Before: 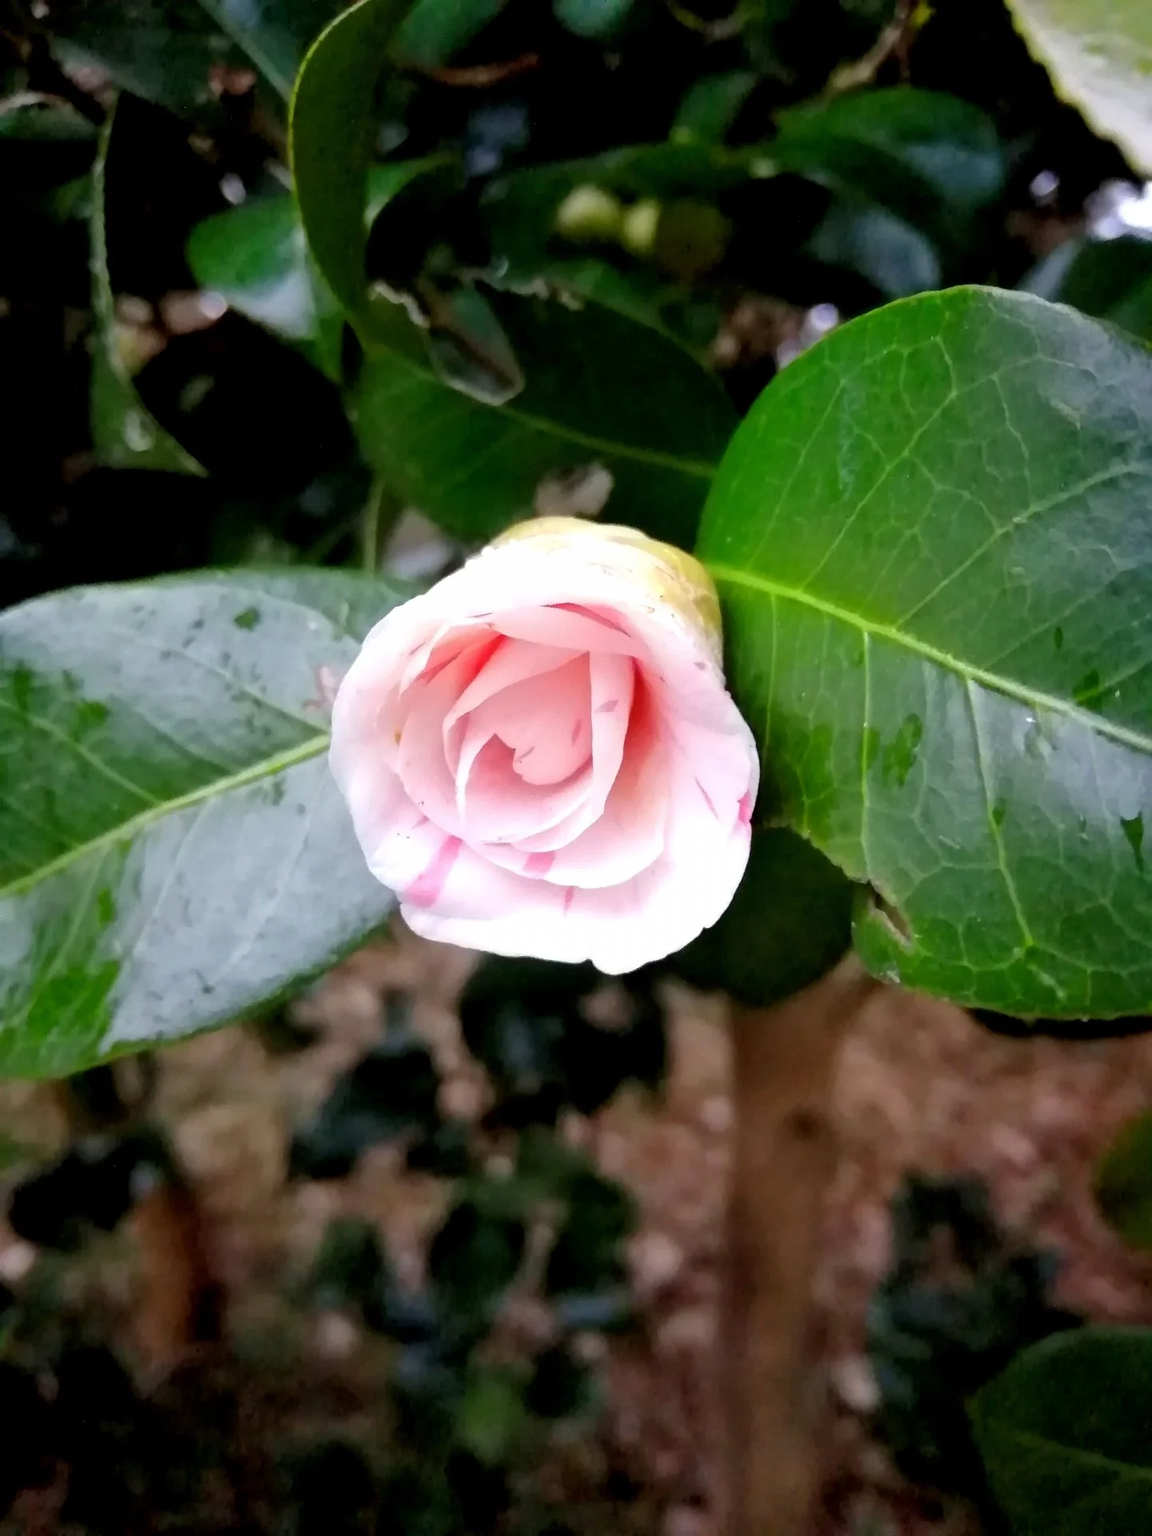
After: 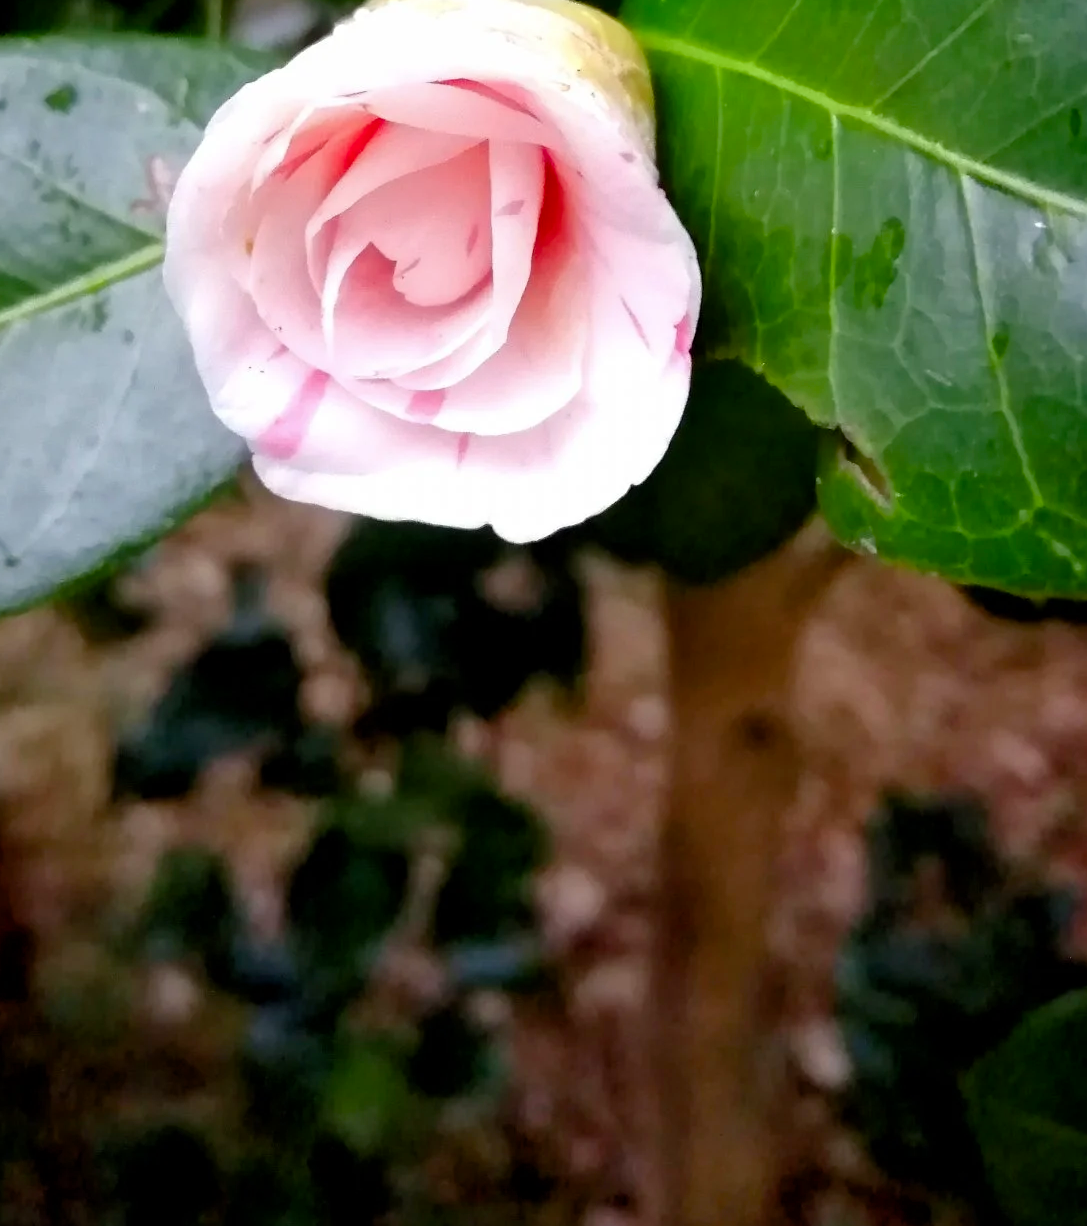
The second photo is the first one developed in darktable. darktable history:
crop and rotate: left 17.29%, top 35.177%, right 7.193%, bottom 0.948%
color balance rgb: power › luminance -3.876%, power › hue 144.35°, perceptual saturation grading › global saturation 20%, perceptual saturation grading › highlights -25.83%, perceptual saturation grading › shadows 25.601%
